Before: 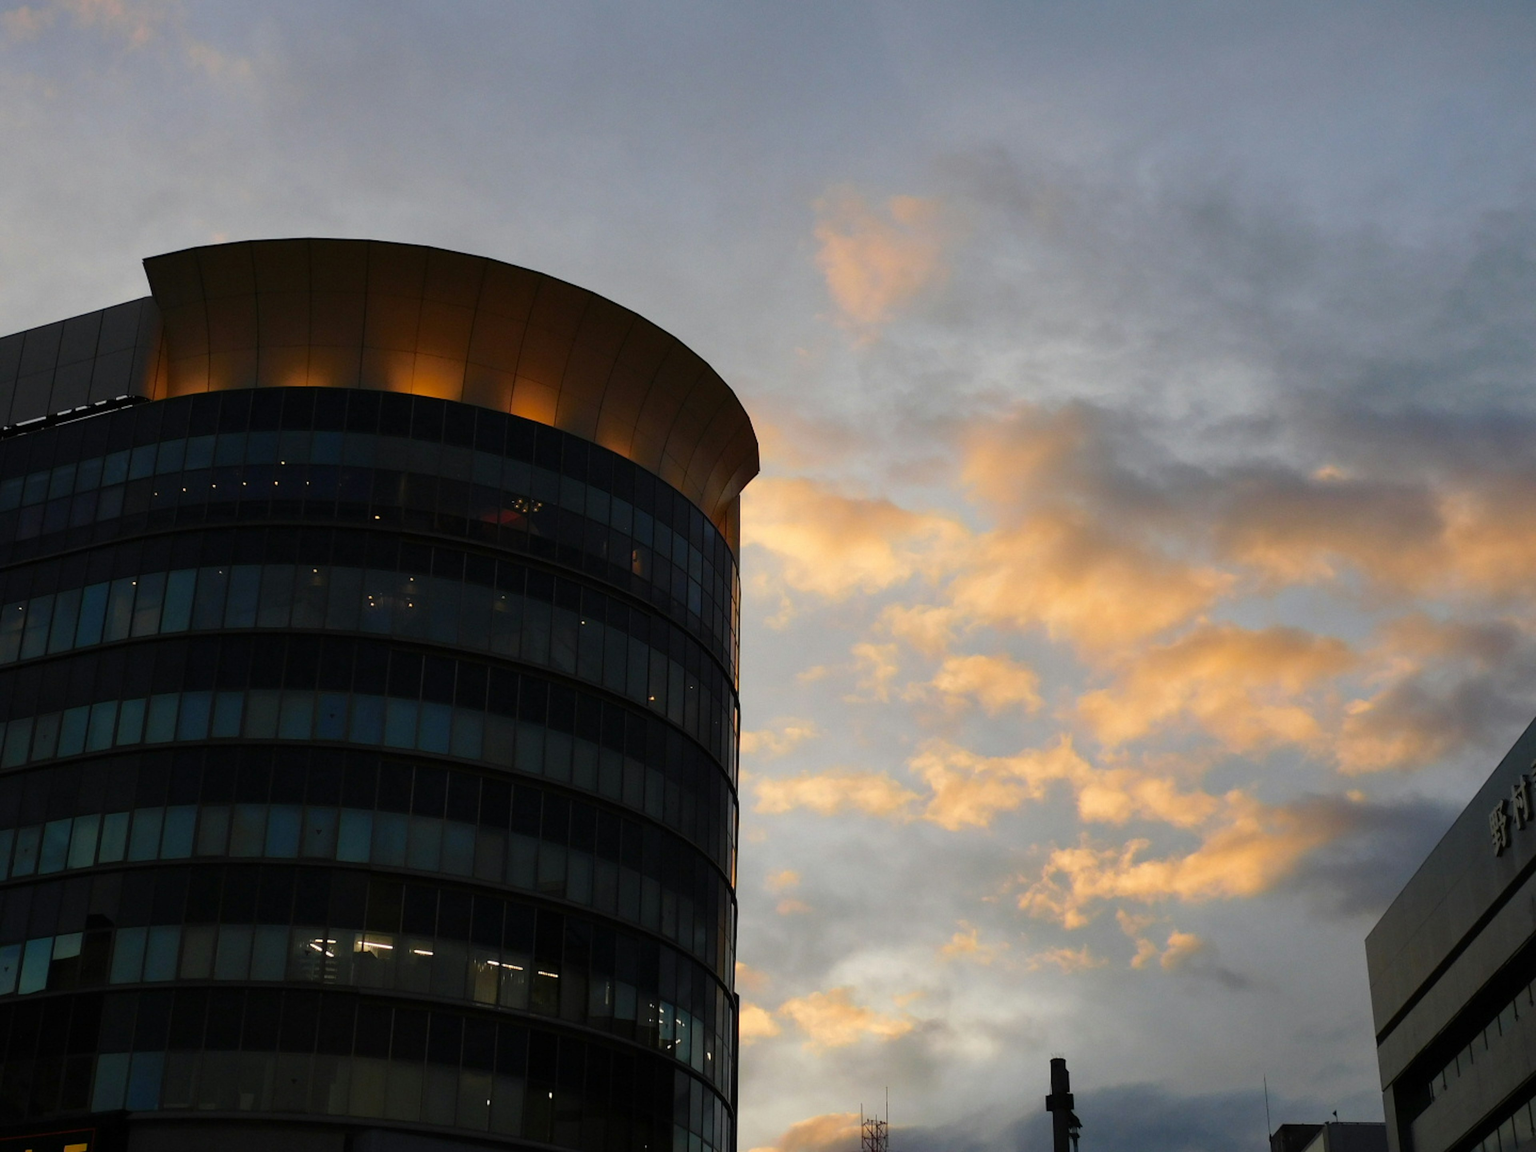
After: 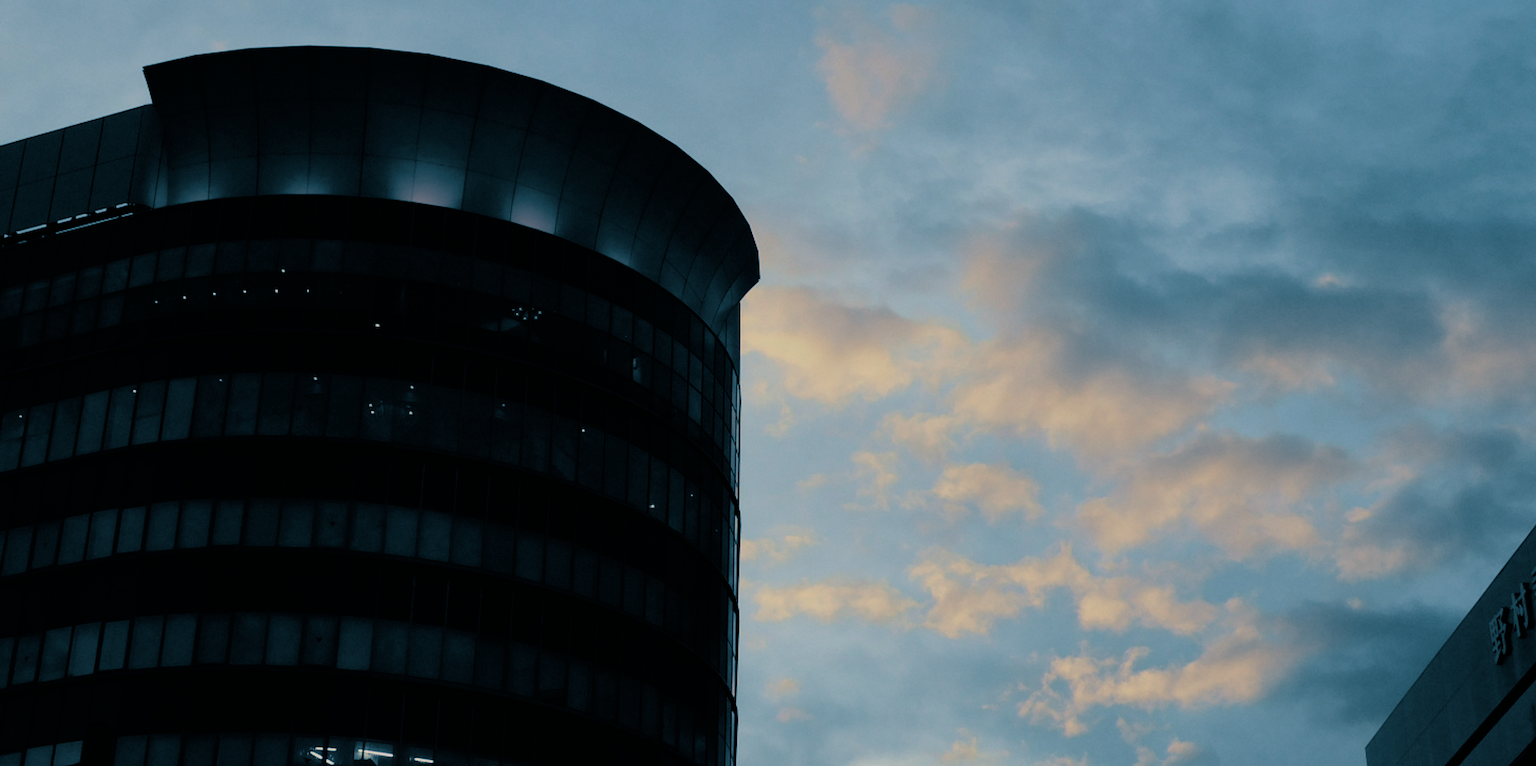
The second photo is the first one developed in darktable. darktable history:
filmic rgb: black relative exposure -7.75 EV, white relative exposure 4.4 EV, threshold 3 EV, hardness 3.76, latitude 38.11%, contrast 0.966, highlights saturation mix 10%, shadows ↔ highlights balance 4.59%, color science v4 (2020), enable highlight reconstruction true
crop: top 16.727%, bottom 16.727%
split-toning: shadows › hue 212.4°, balance -70
